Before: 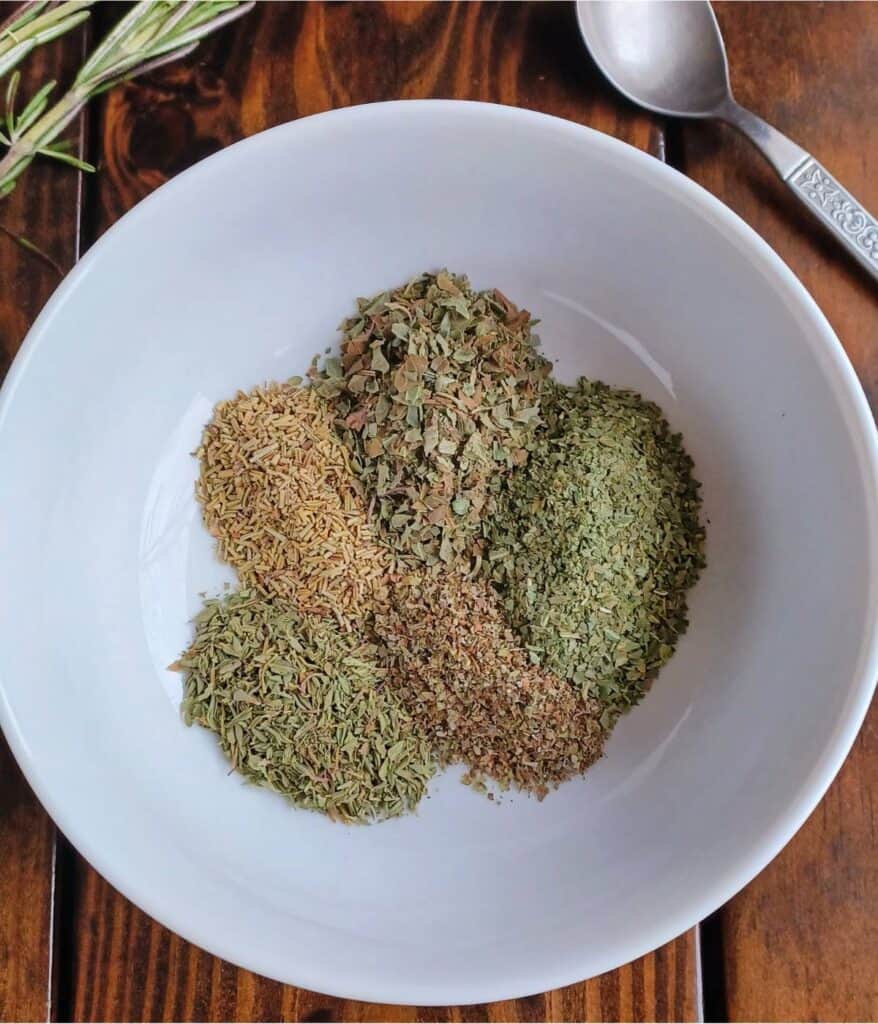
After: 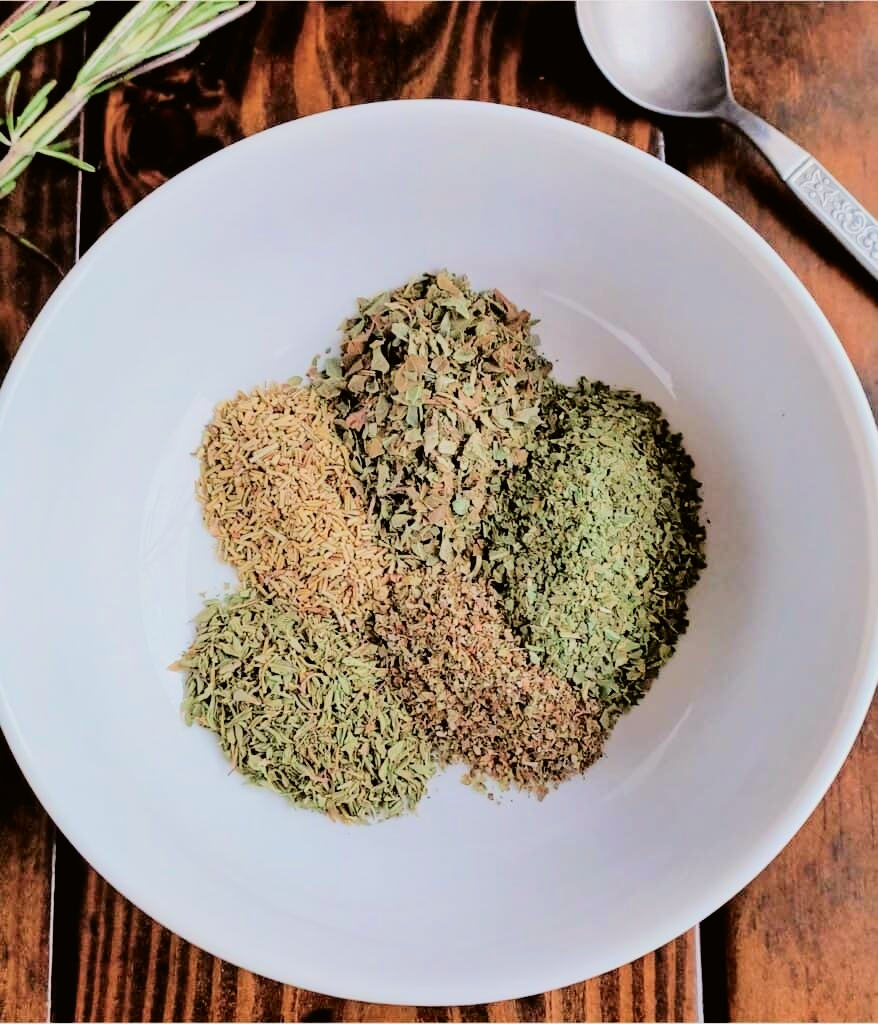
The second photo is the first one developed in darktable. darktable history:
filmic rgb: black relative exposure -4.38 EV, white relative exposure 4.56 EV, hardness 2.37, contrast 1.05
tone curve: curves: ch0 [(0, 0.01) (0.052, 0.045) (0.136, 0.133) (0.275, 0.35) (0.43, 0.54) (0.676, 0.751) (0.89, 0.919) (1, 1)]; ch1 [(0, 0) (0.094, 0.081) (0.285, 0.299) (0.385, 0.403) (0.447, 0.429) (0.495, 0.496) (0.544, 0.552) (0.589, 0.612) (0.722, 0.728) (1, 1)]; ch2 [(0, 0) (0.257, 0.217) (0.43, 0.421) (0.498, 0.507) (0.531, 0.544) (0.56, 0.579) (0.625, 0.642) (1, 1)], color space Lab, independent channels, preserve colors none
contrast brightness saturation: contrast 0.15, brightness 0.05
exposure: compensate highlight preservation false
